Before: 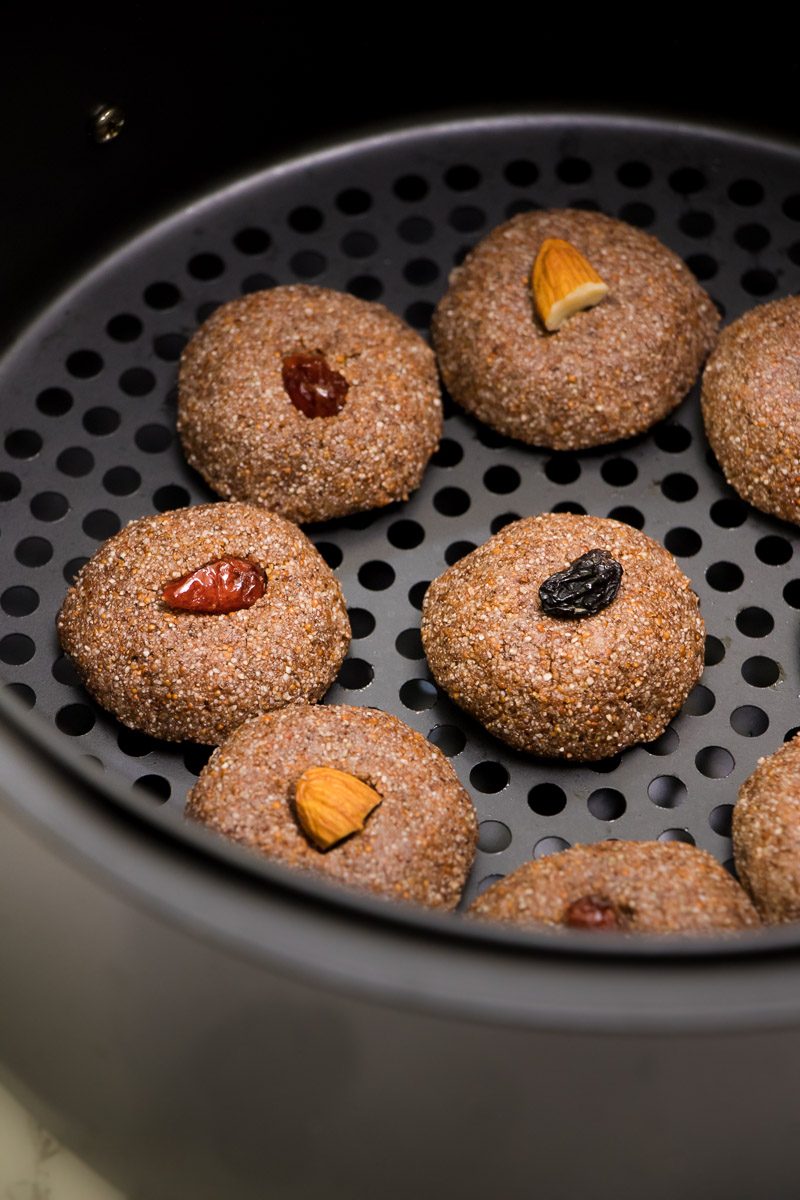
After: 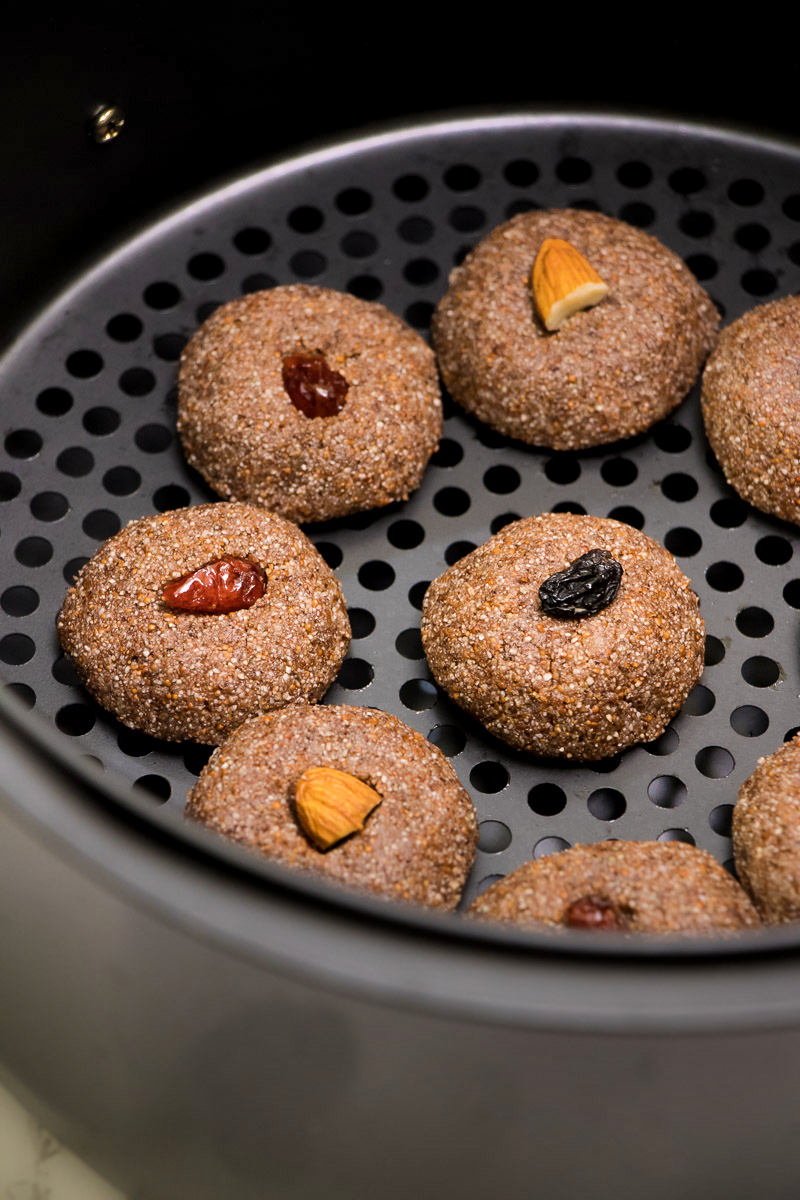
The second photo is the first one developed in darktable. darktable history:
local contrast: mode bilateral grid, contrast 20, coarseness 50, detail 120%, midtone range 0.2
shadows and highlights: low approximation 0.01, soften with gaussian
